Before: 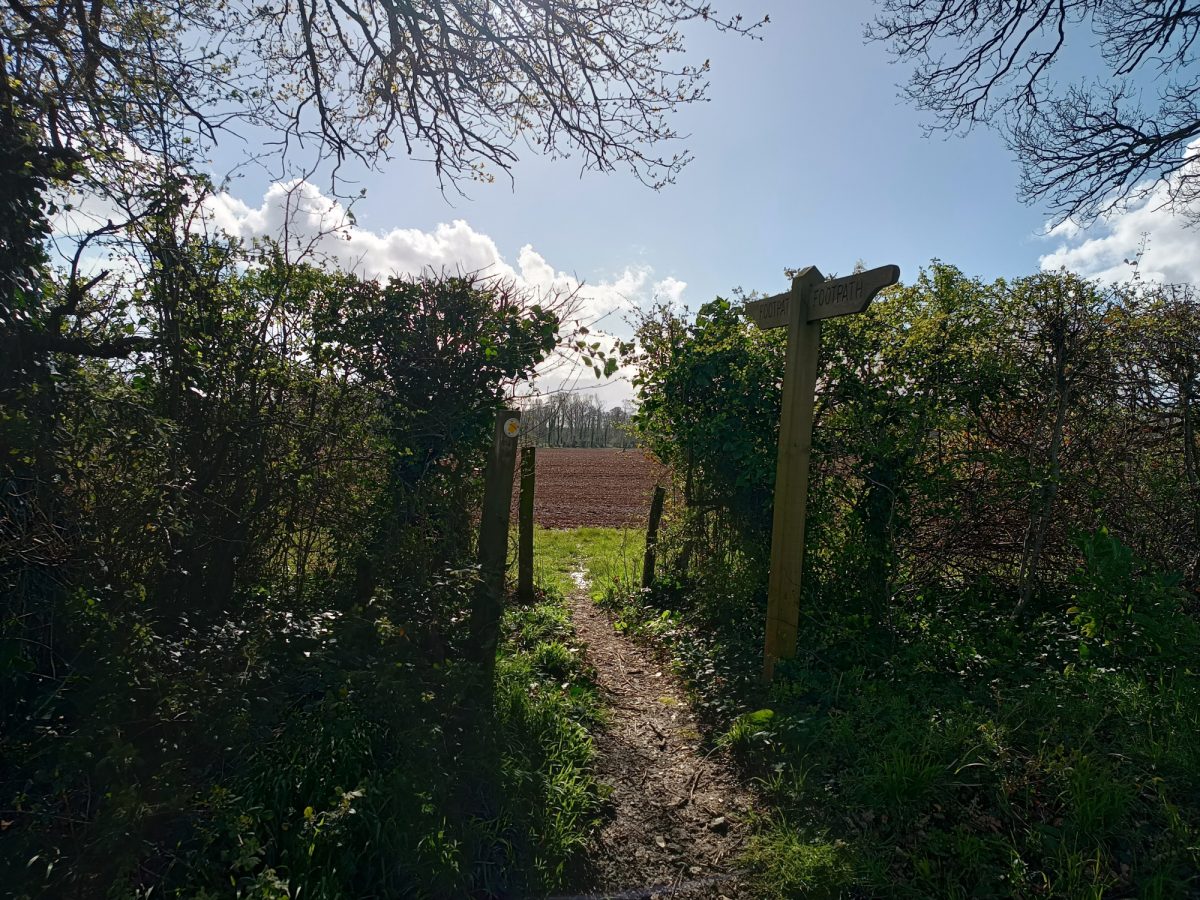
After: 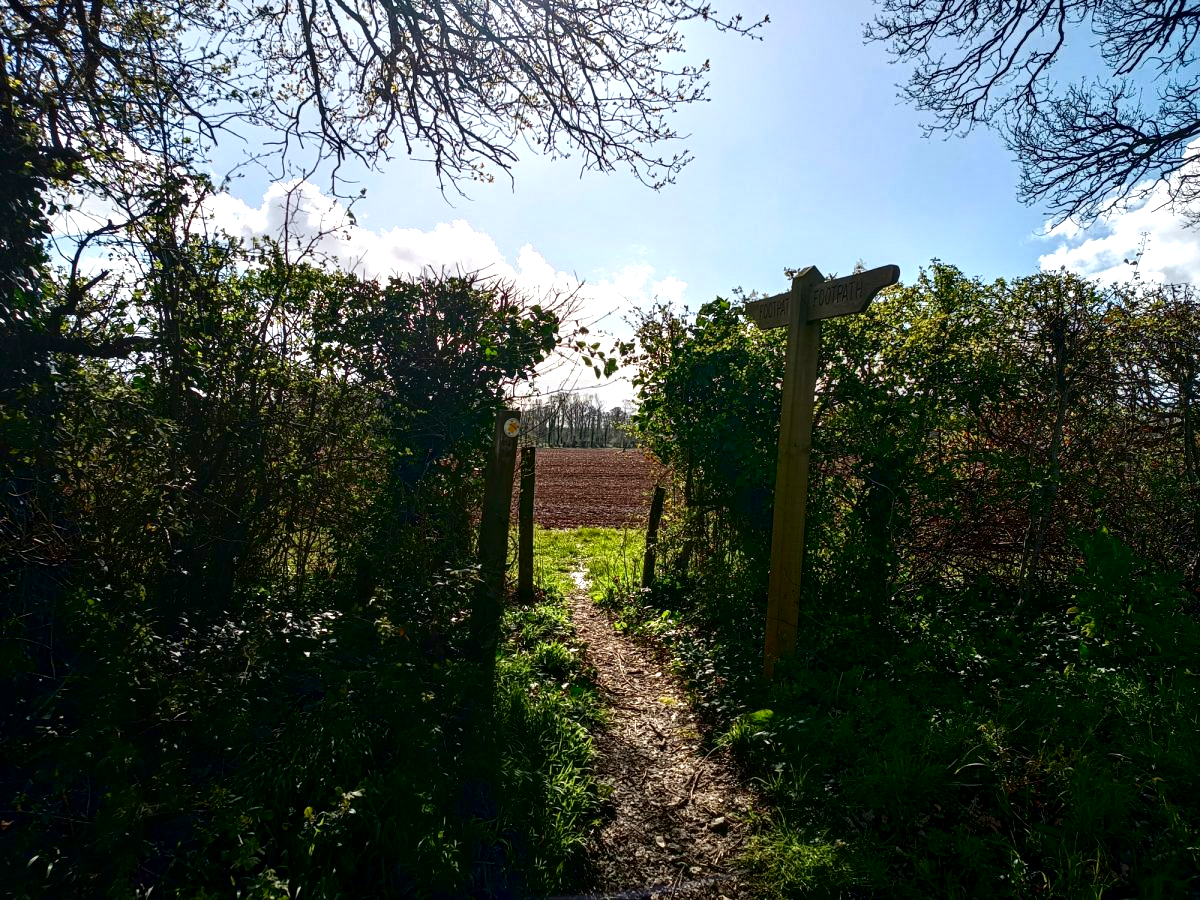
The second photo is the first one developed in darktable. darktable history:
base curve: curves: ch0 [(0, 0) (0.297, 0.298) (1, 1)], preserve colors none
local contrast: highlights 30%, detail 135%
contrast brightness saturation: contrast 0.188, brightness -0.235, saturation 0.118
exposure: exposure 0.76 EV, compensate highlight preservation false
